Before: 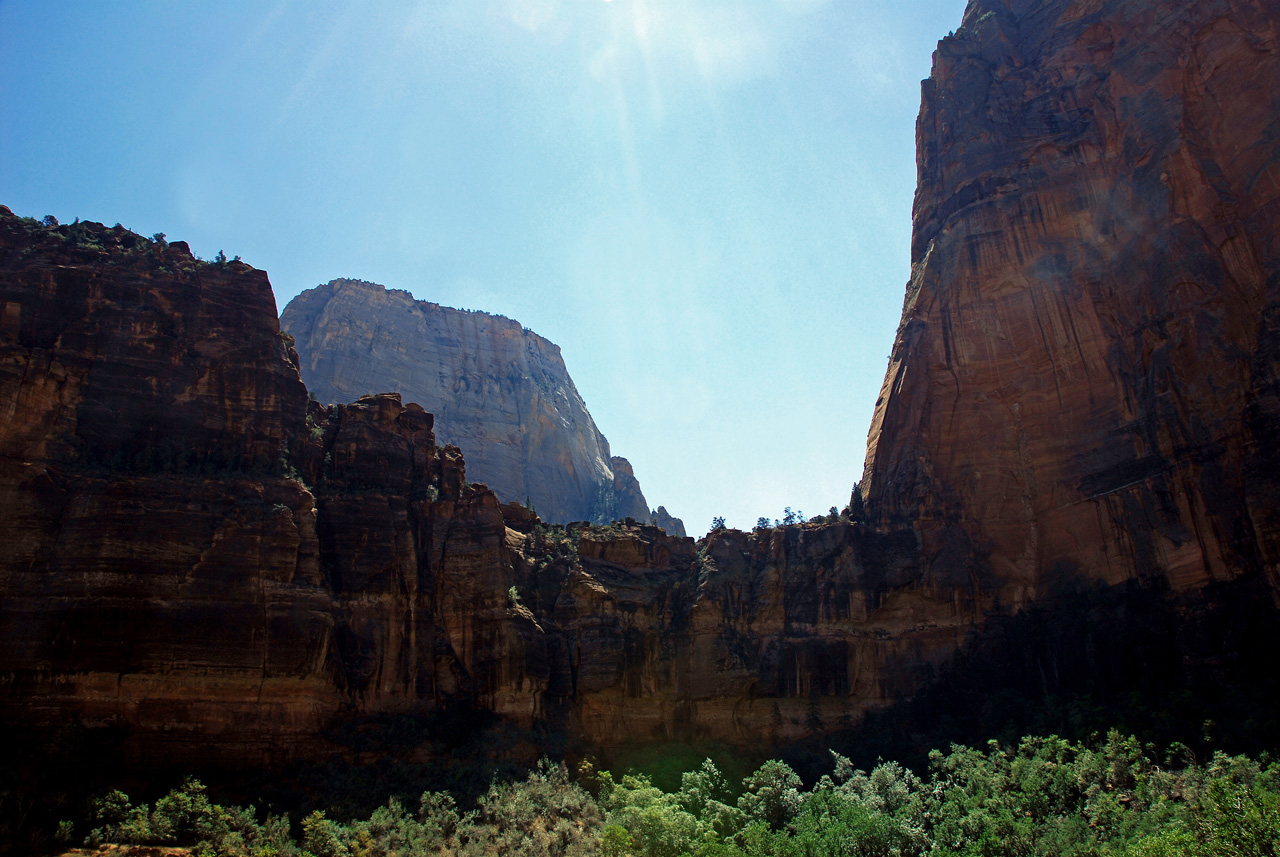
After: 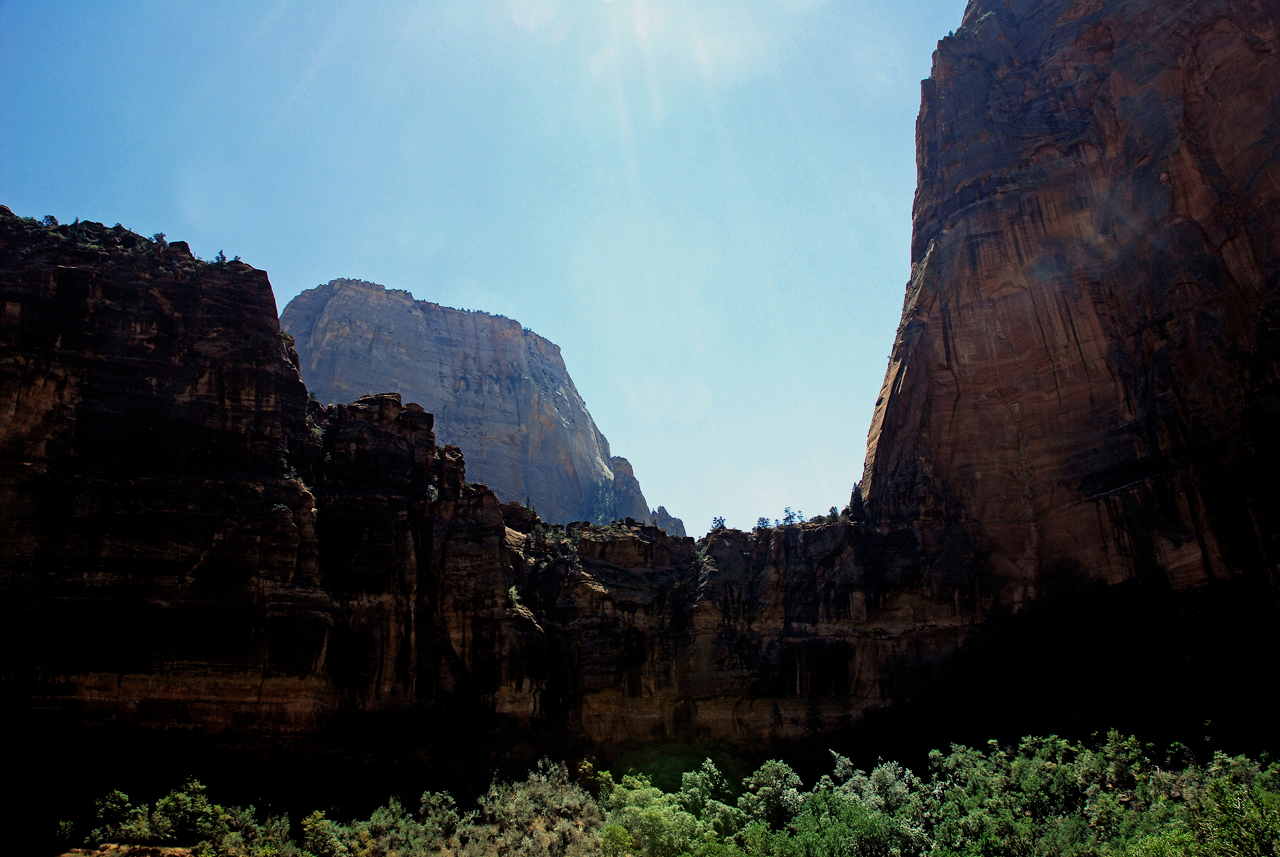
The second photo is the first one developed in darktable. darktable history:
filmic rgb: middle gray luminance 9.48%, black relative exposure -10.56 EV, white relative exposure 3.43 EV, target black luminance 0%, hardness 5.95, latitude 59.52%, contrast 1.09, highlights saturation mix 5.24%, shadows ↔ highlights balance 28.65%, color science v6 (2022)
